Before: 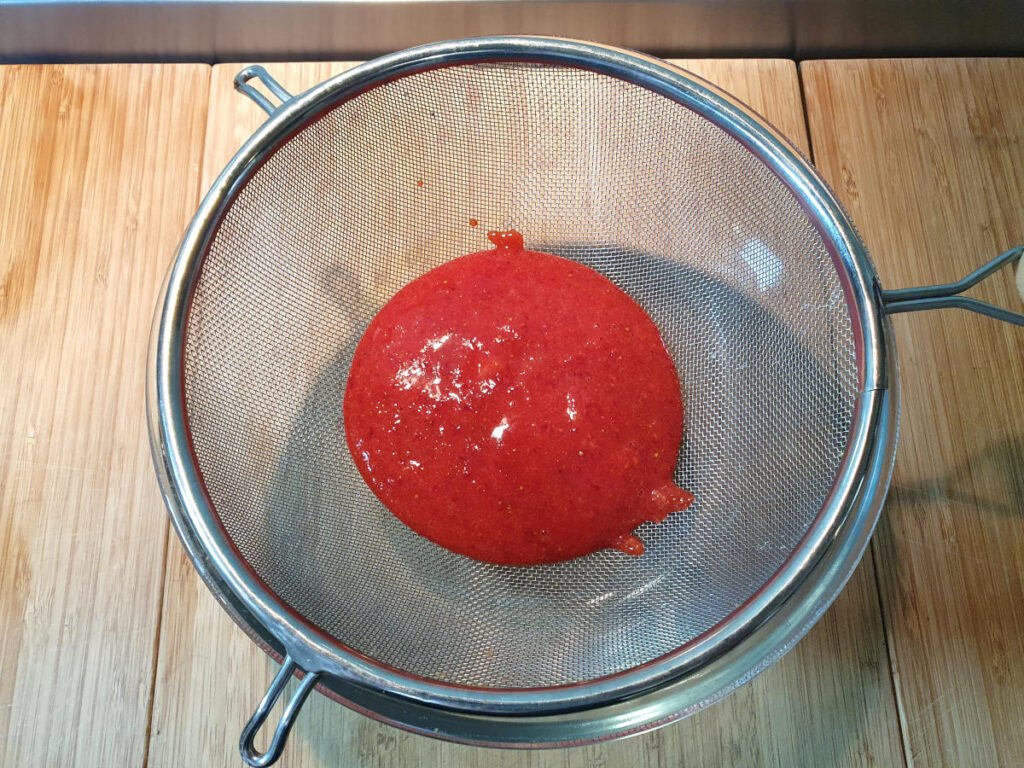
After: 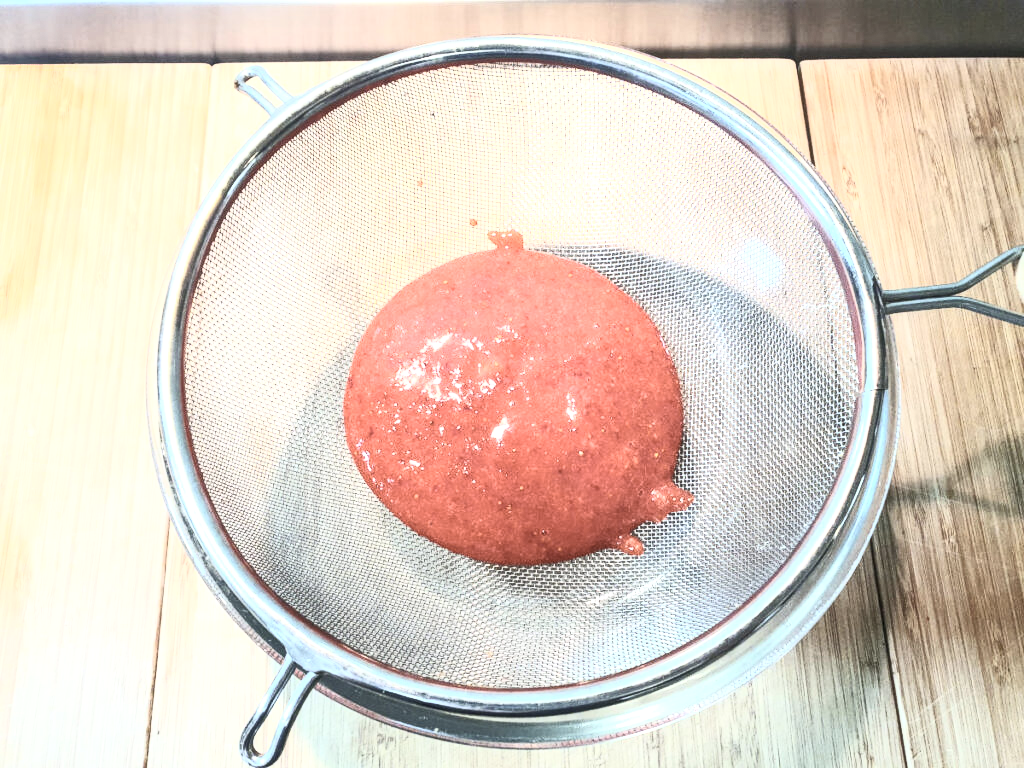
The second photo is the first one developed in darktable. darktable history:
exposure: black level correction 0, exposure 0.691 EV, compensate highlight preservation false
local contrast: on, module defaults
contrast brightness saturation: contrast 0.55, brightness 0.578, saturation -0.332
